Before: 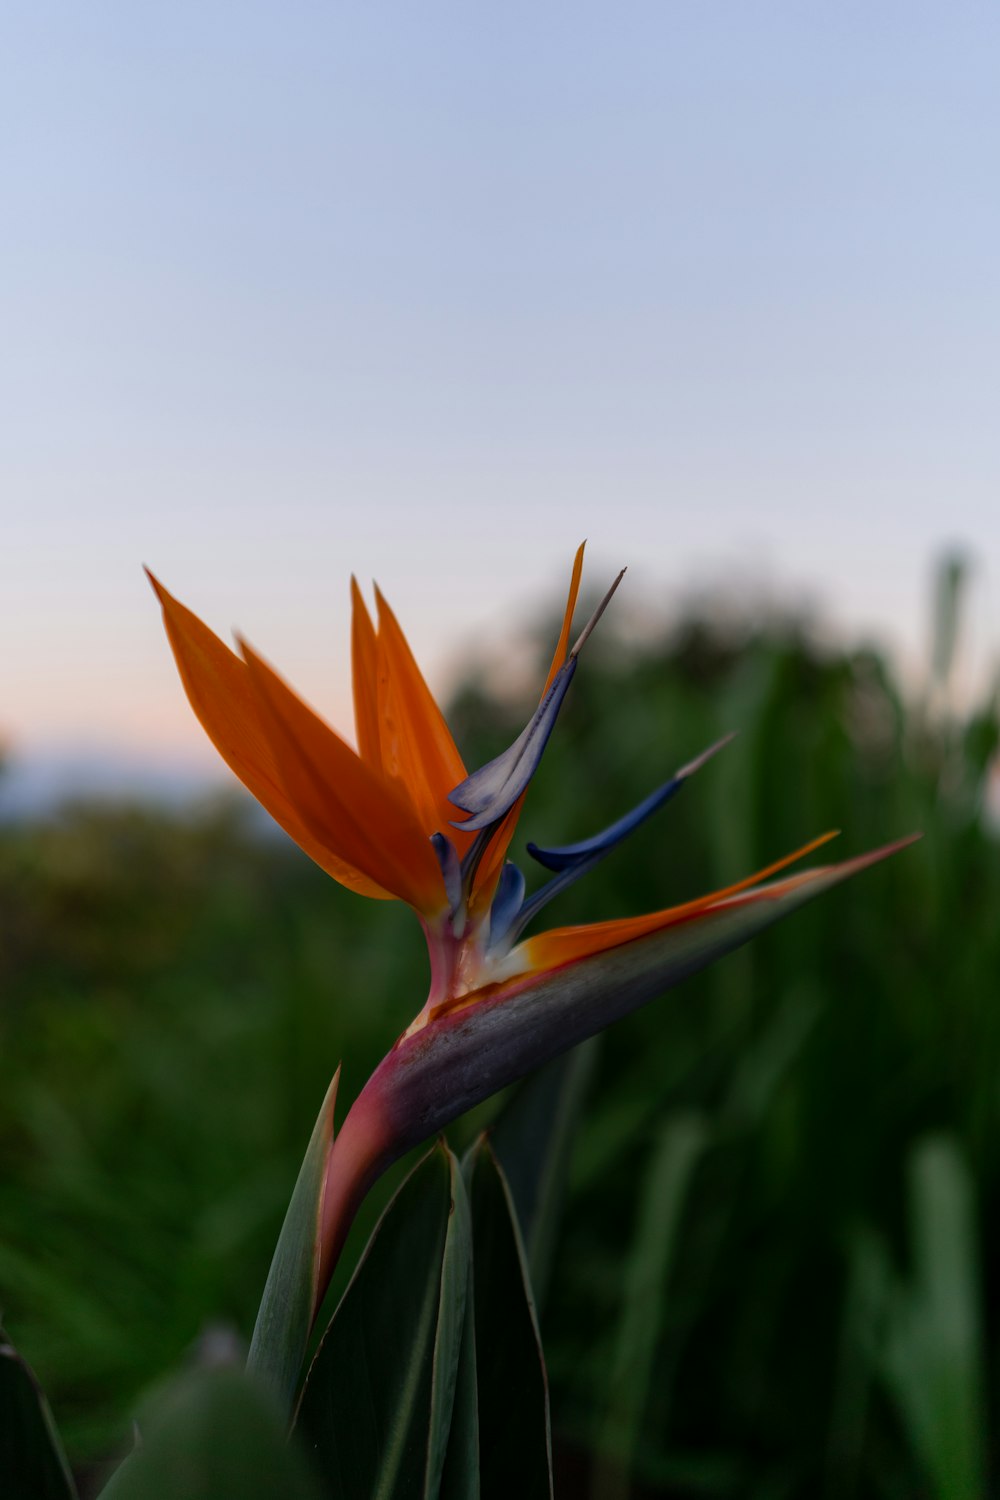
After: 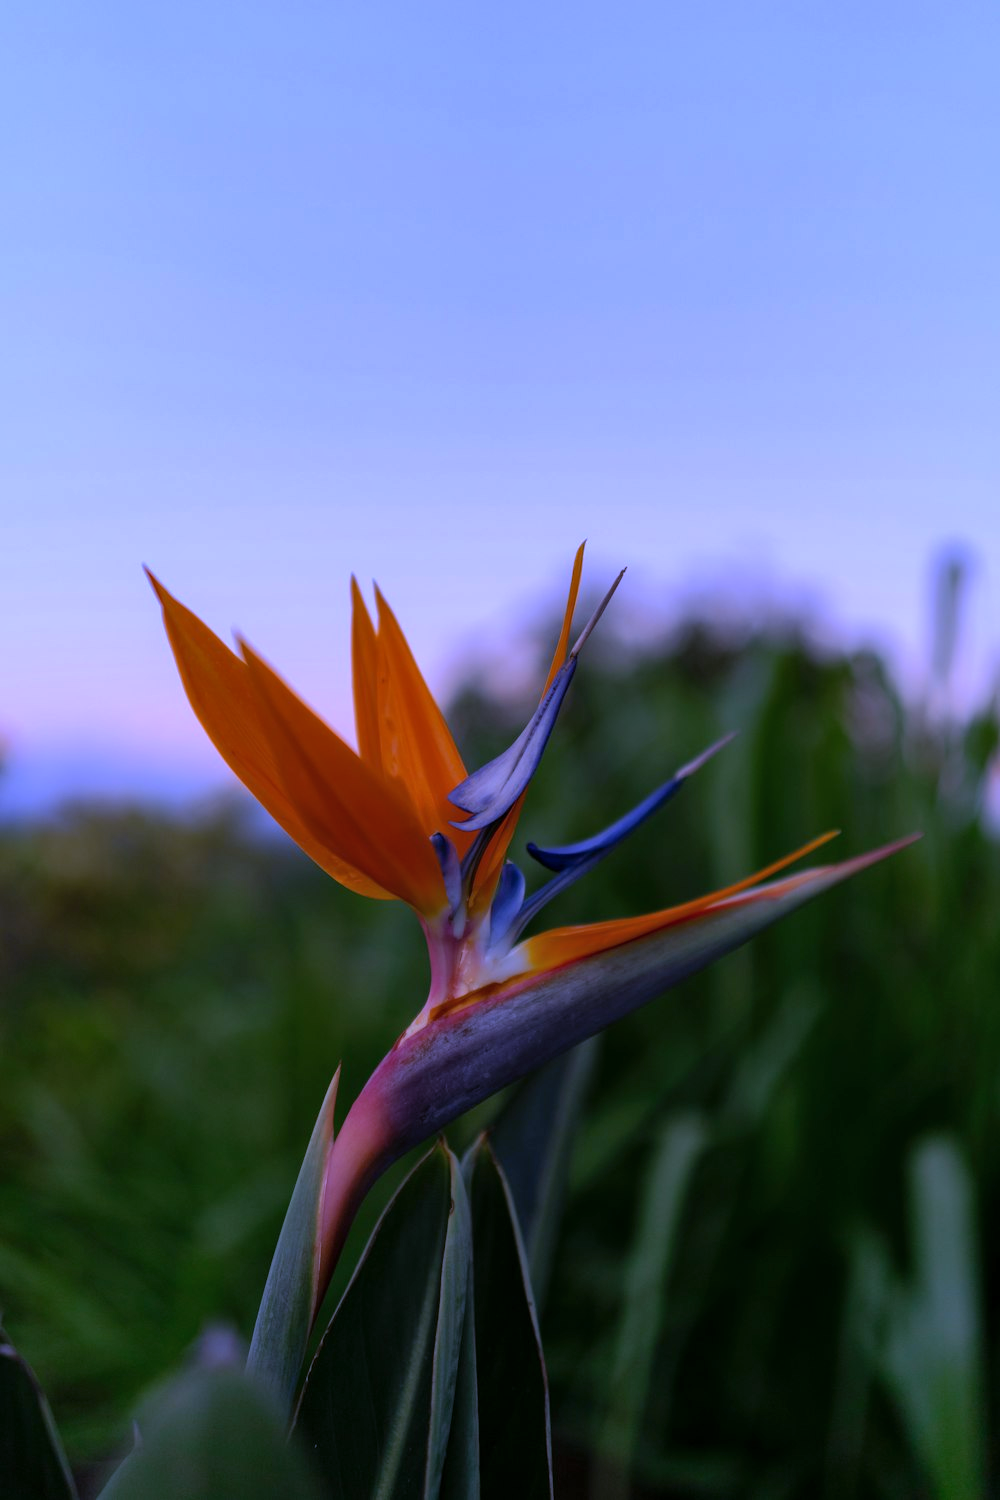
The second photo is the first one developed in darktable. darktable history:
shadows and highlights: shadows 30
white balance: red 0.98, blue 1.61
